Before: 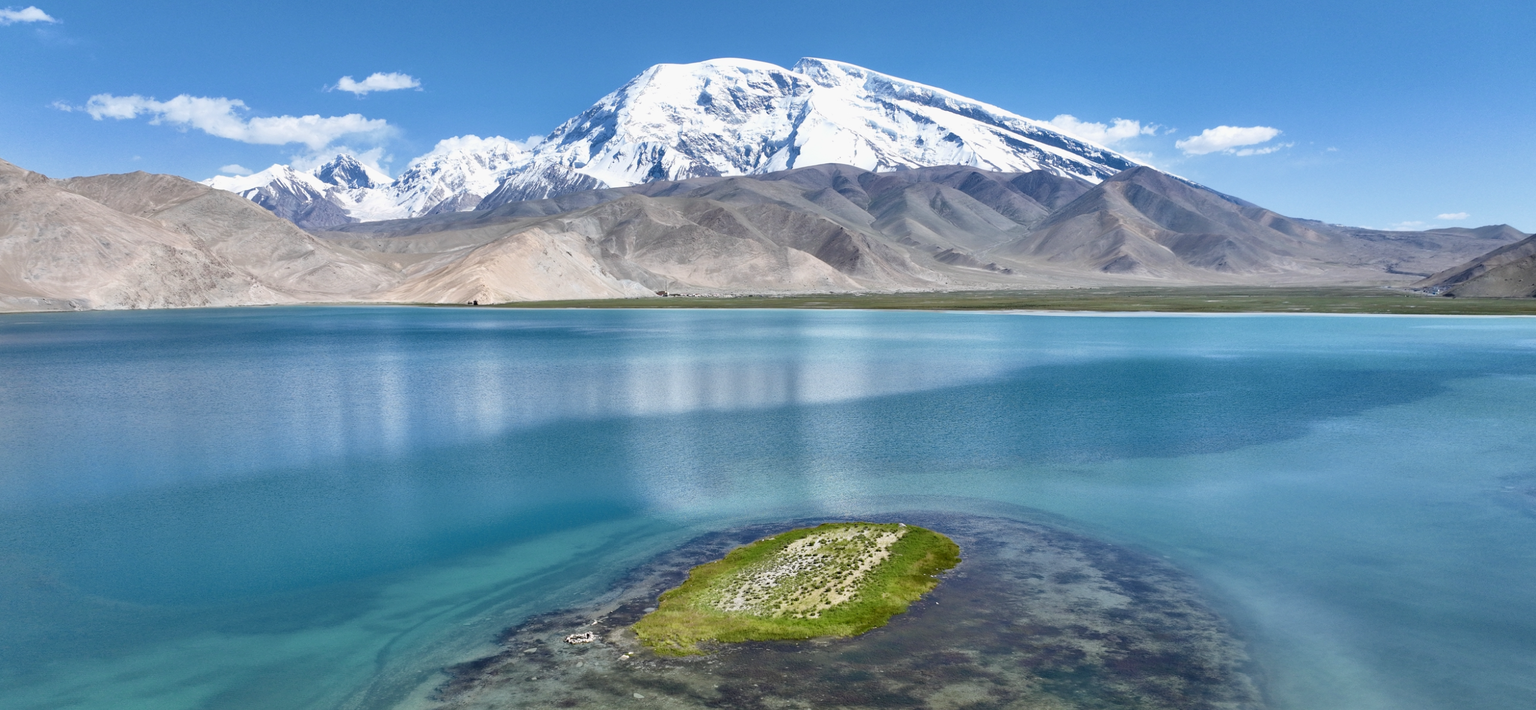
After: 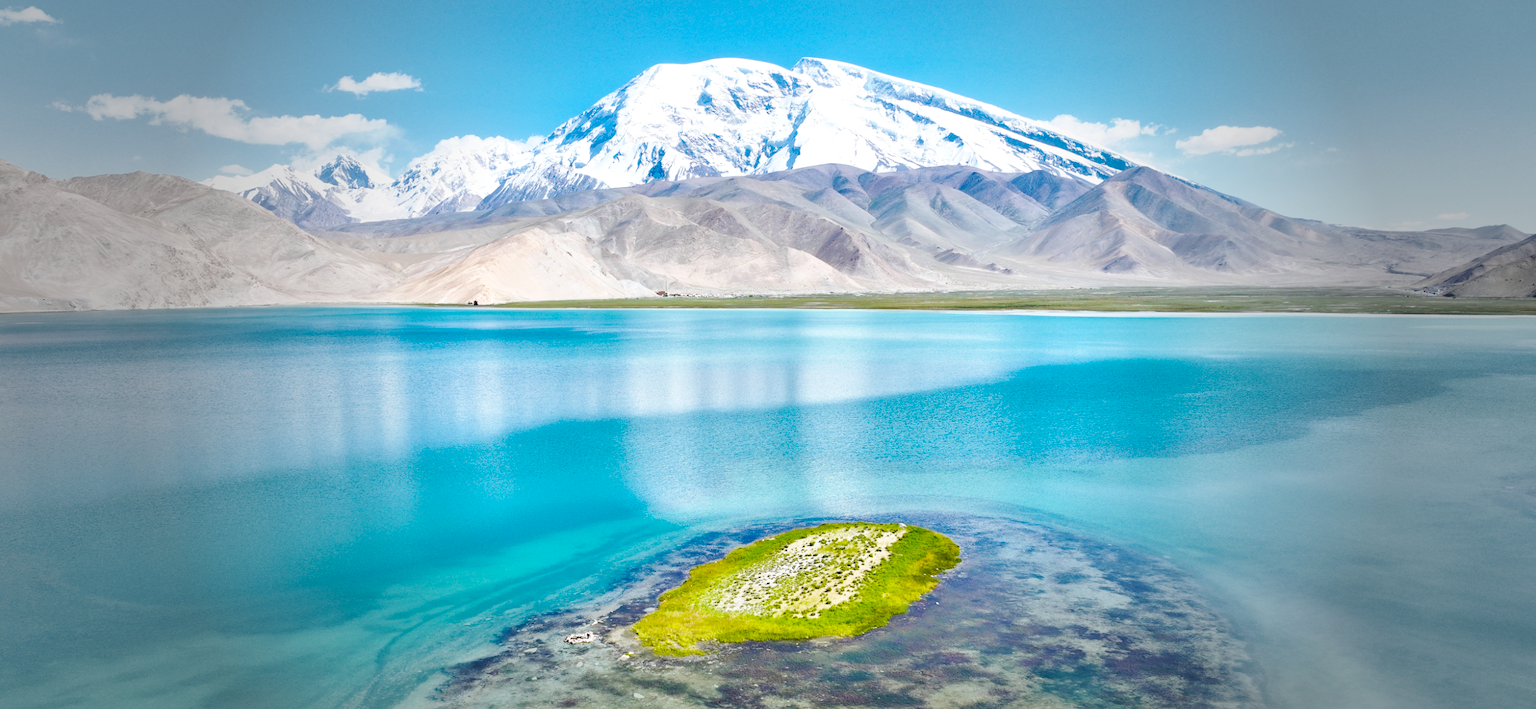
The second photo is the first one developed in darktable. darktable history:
color balance rgb: global offset › hue 171.09°, perceptual saturation grading › global saturation 25.084%, global vibrance 20%
vignetting: fall-off start 40.93%, fall-off radius 41.12%
base curve: curves: ch0 [(0, 0.007) (0.028, 0.063) (0.121, 0.311) (0.46, 0.743) (0.859, 0.957) (1, 1)], preserve colors none
local contrast: mode bilateral grid, contrast 20, coarseness 49, detail 120%, midtone range 0.2
